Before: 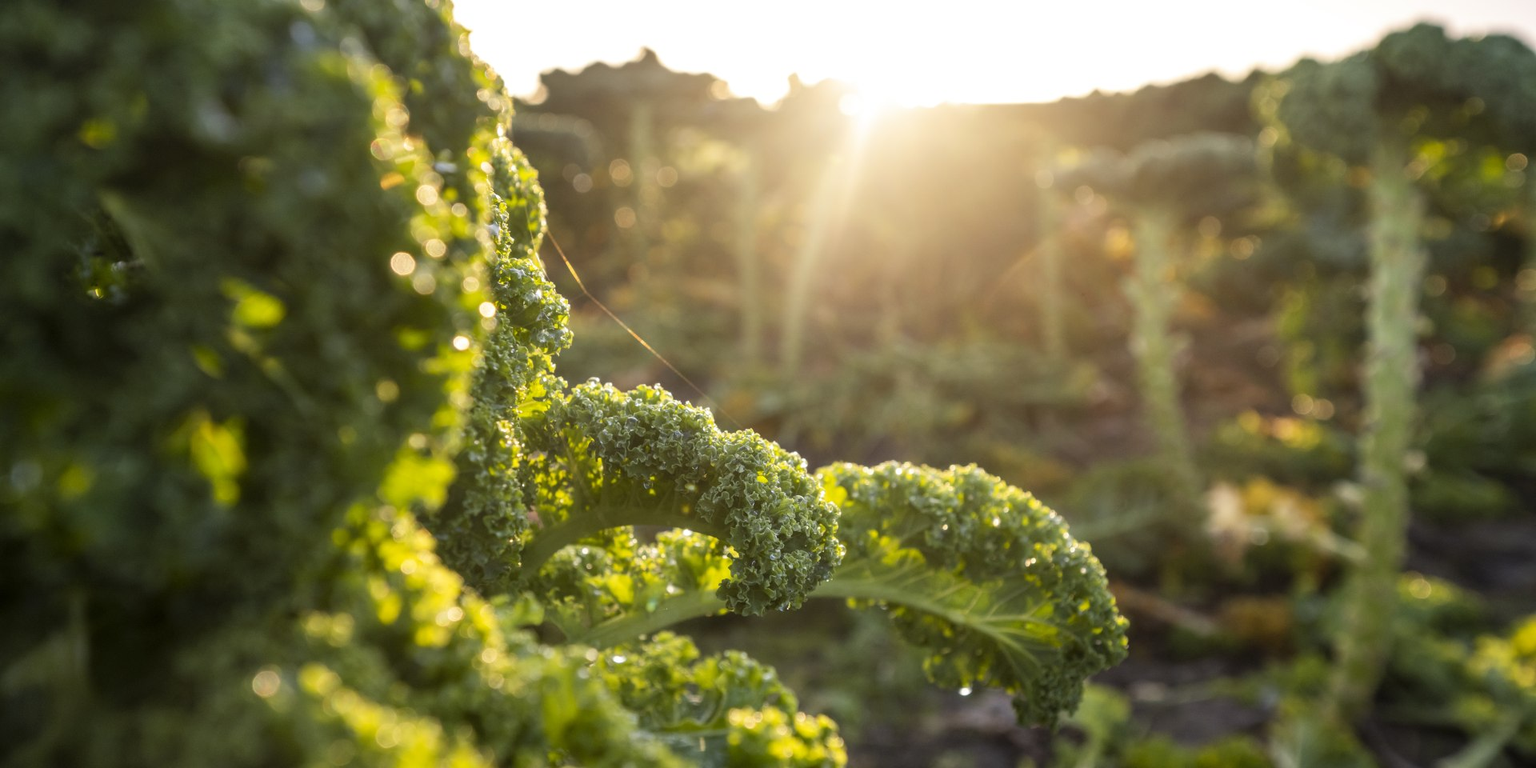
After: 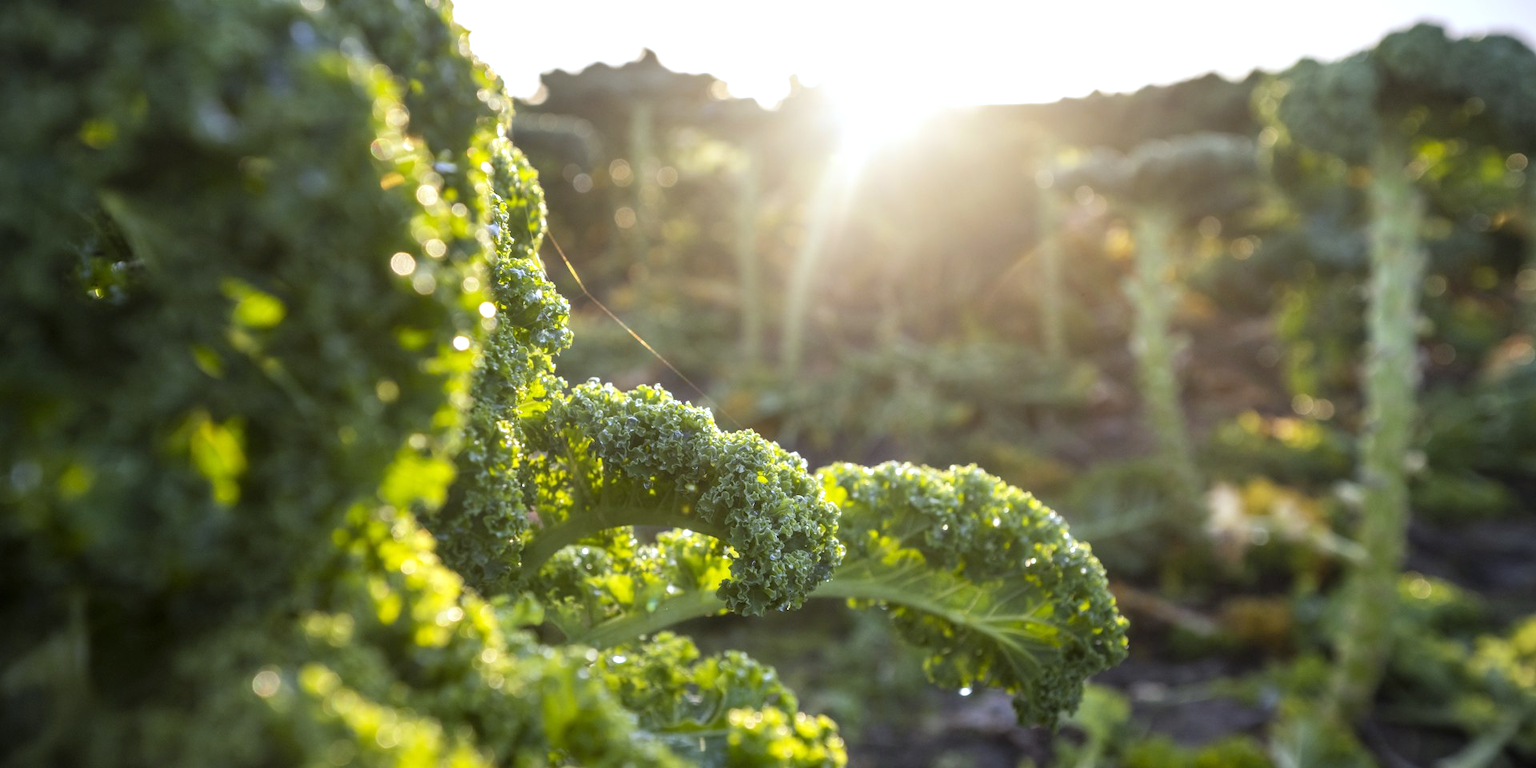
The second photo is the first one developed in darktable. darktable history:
tone equalizer: on, module defaults
white balance: red 0.948, green 1.02, blue 1.176
exposure: exposure 0.217 EV, compensate highlight preservation false
vignetting: fall-off start 91.19%
